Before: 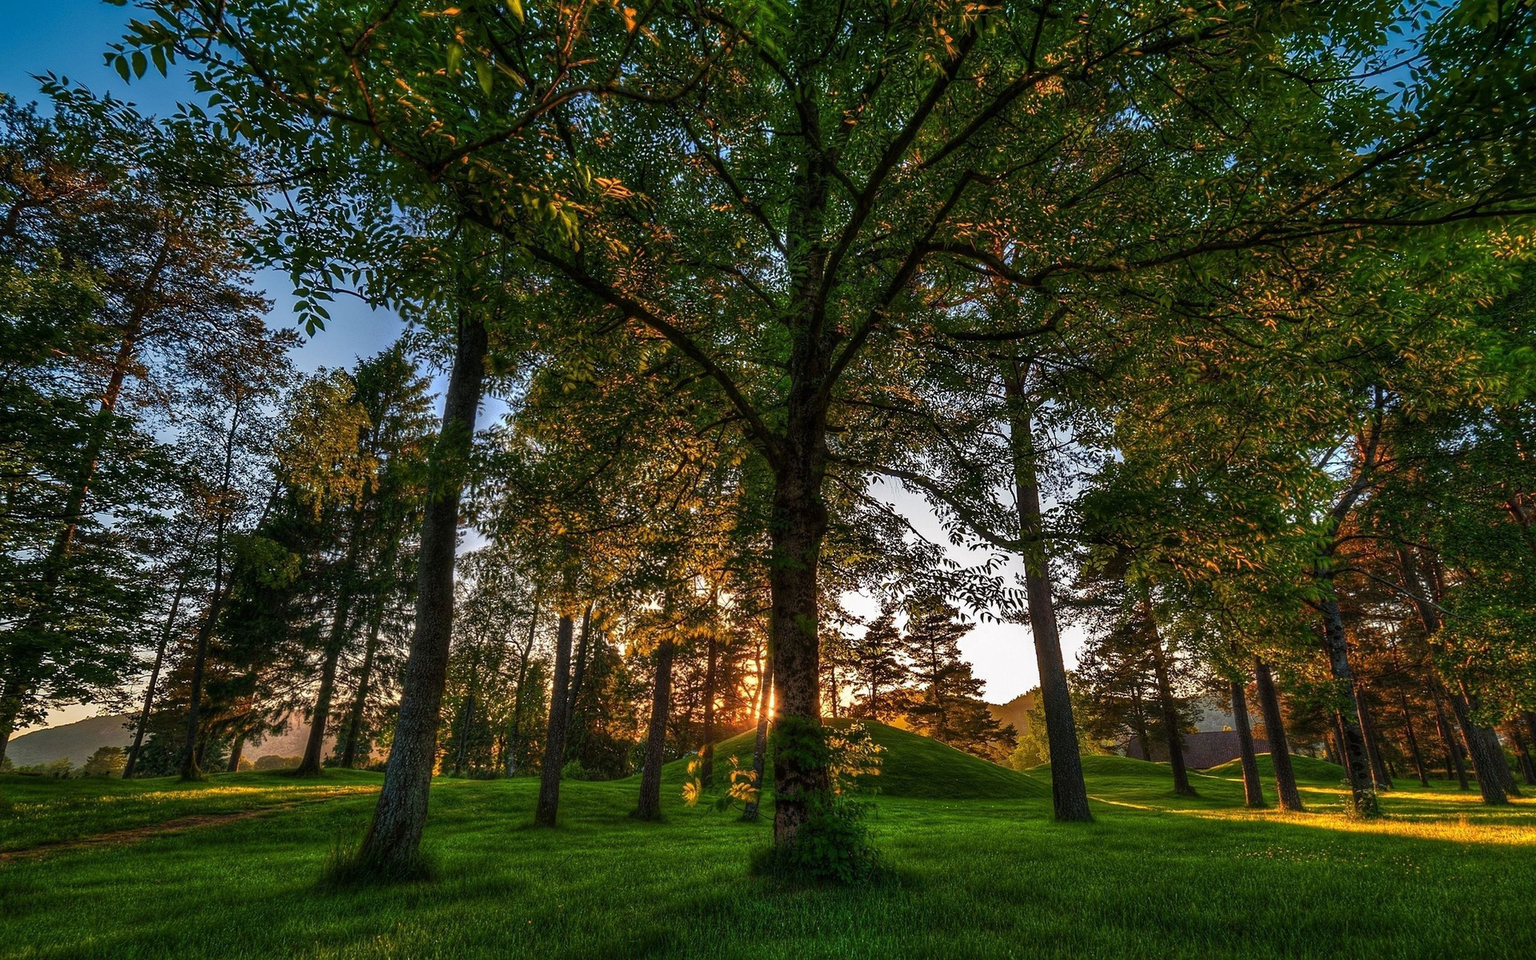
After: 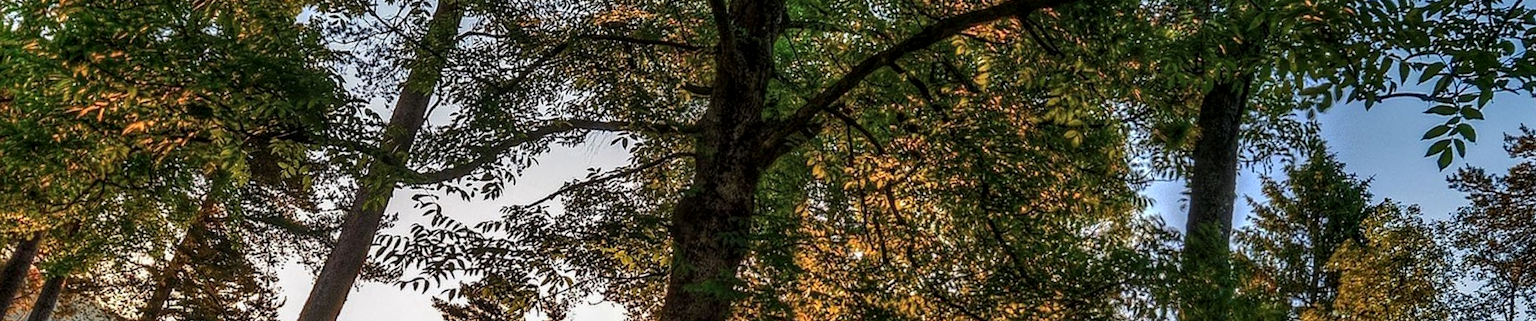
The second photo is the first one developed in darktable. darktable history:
local contrast: detail 130%
shadows and highlights: shadows 37.27, highlights -28.18, soften with gaussian
crop and rotate: angle 16.12°, top 30.835%, bottom 35.653%
